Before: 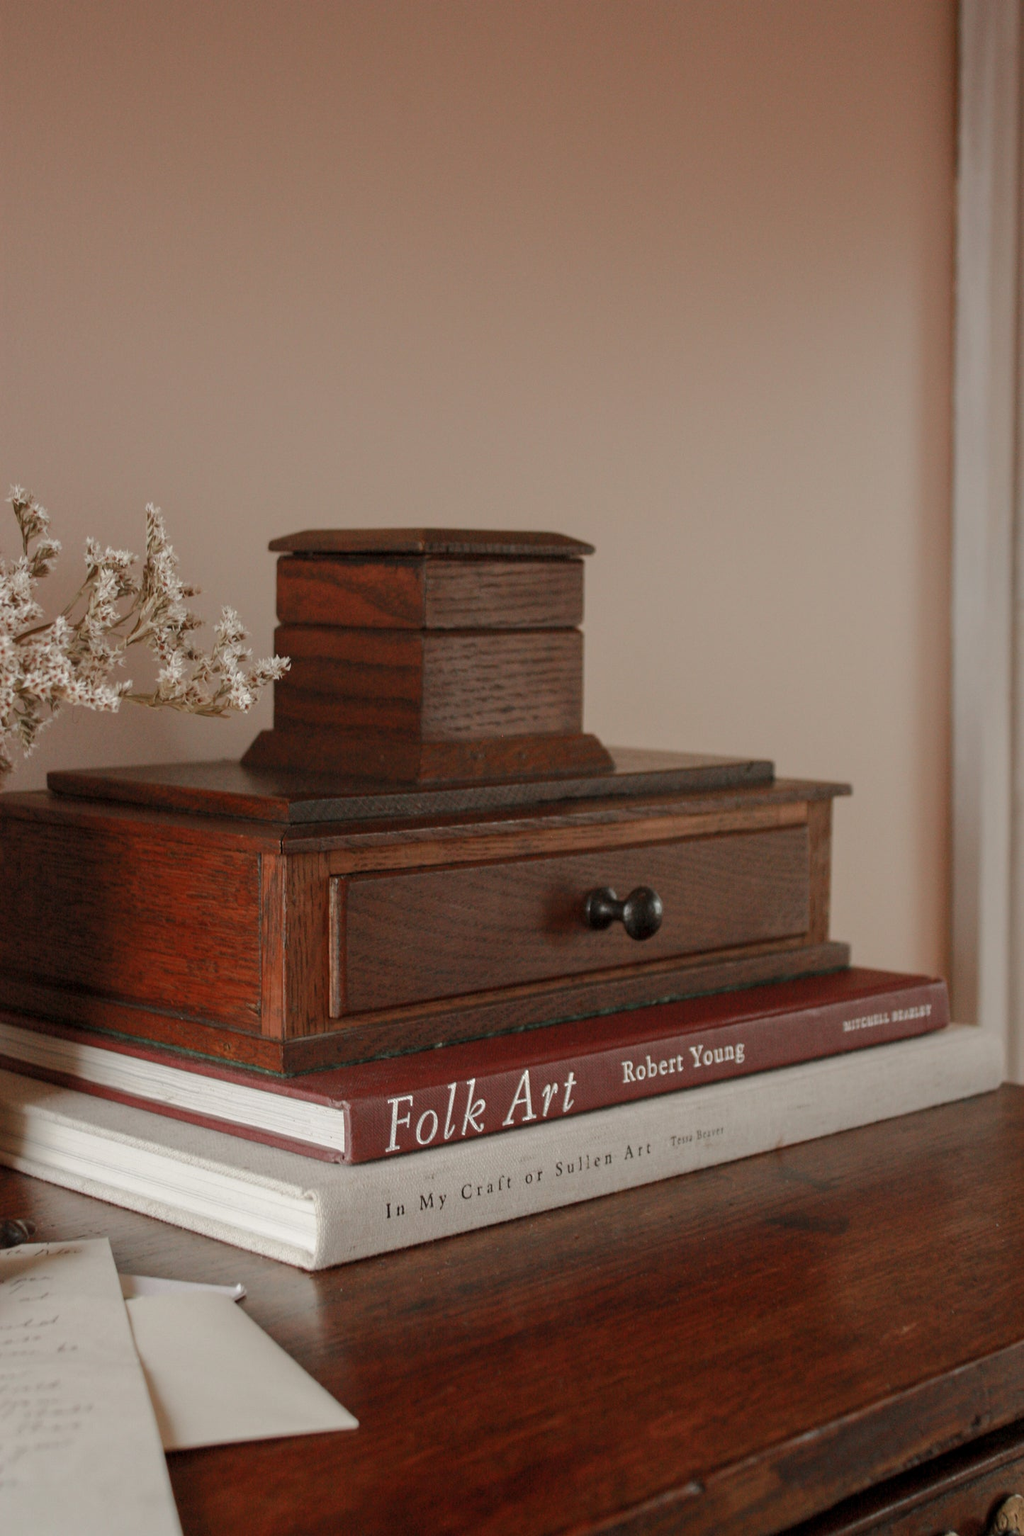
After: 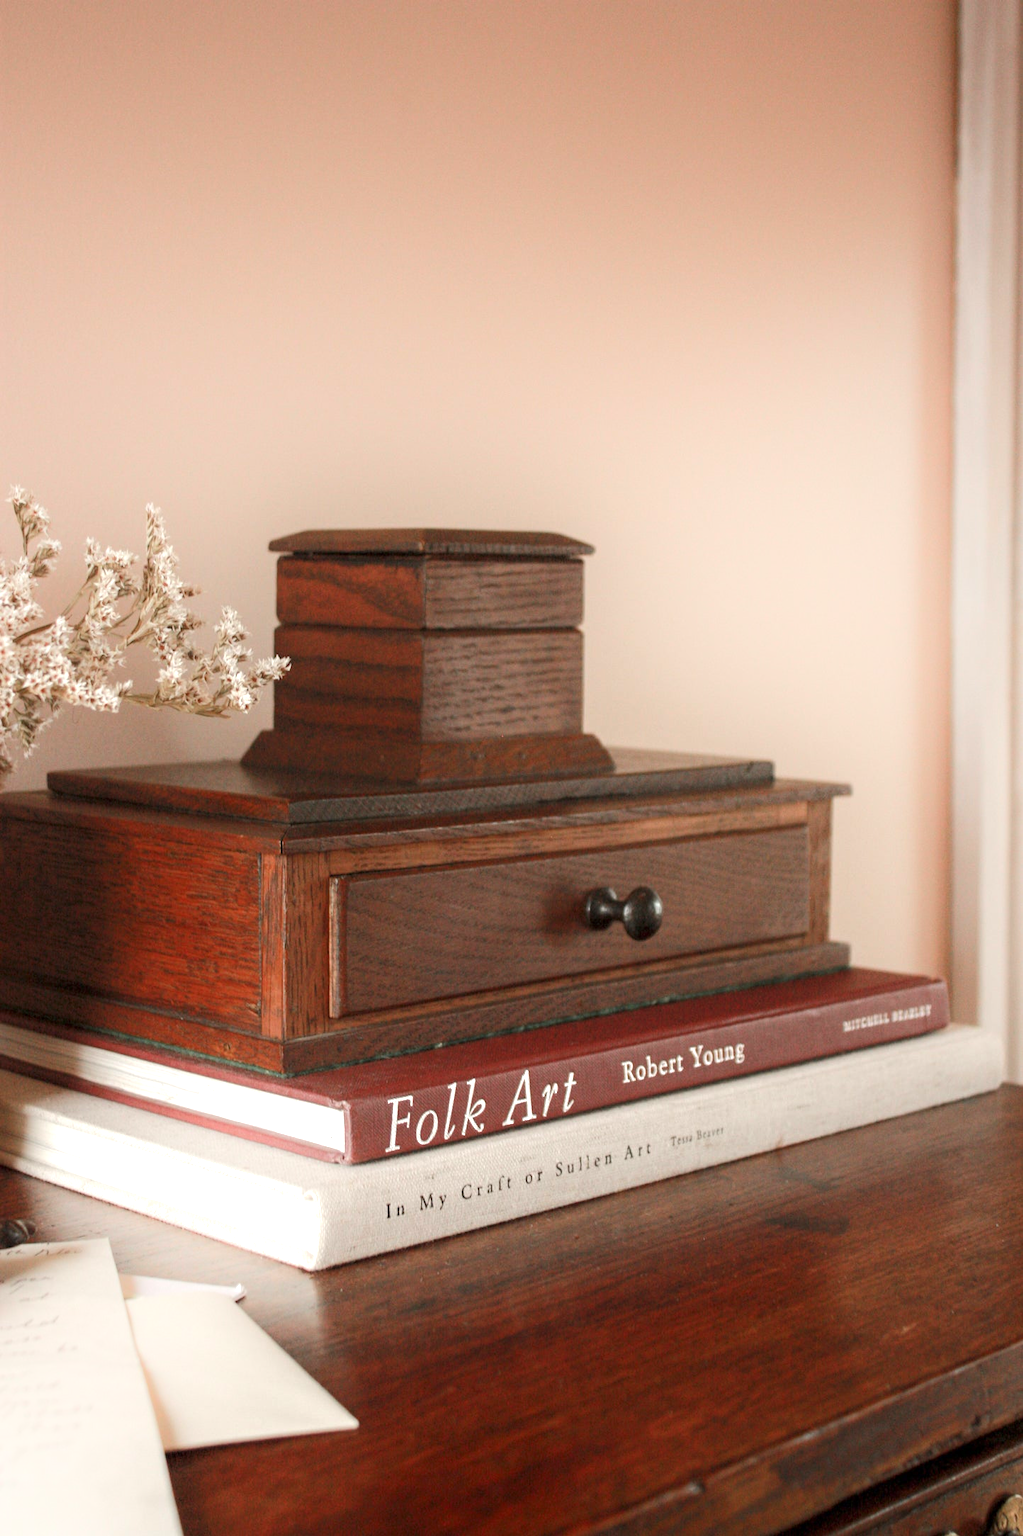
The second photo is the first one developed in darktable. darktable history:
shadows and highlights: shadows -40.15, highlights 62.88, soften with gaussian
exposure: exposure 1 EV, compensate highlight preservation false
